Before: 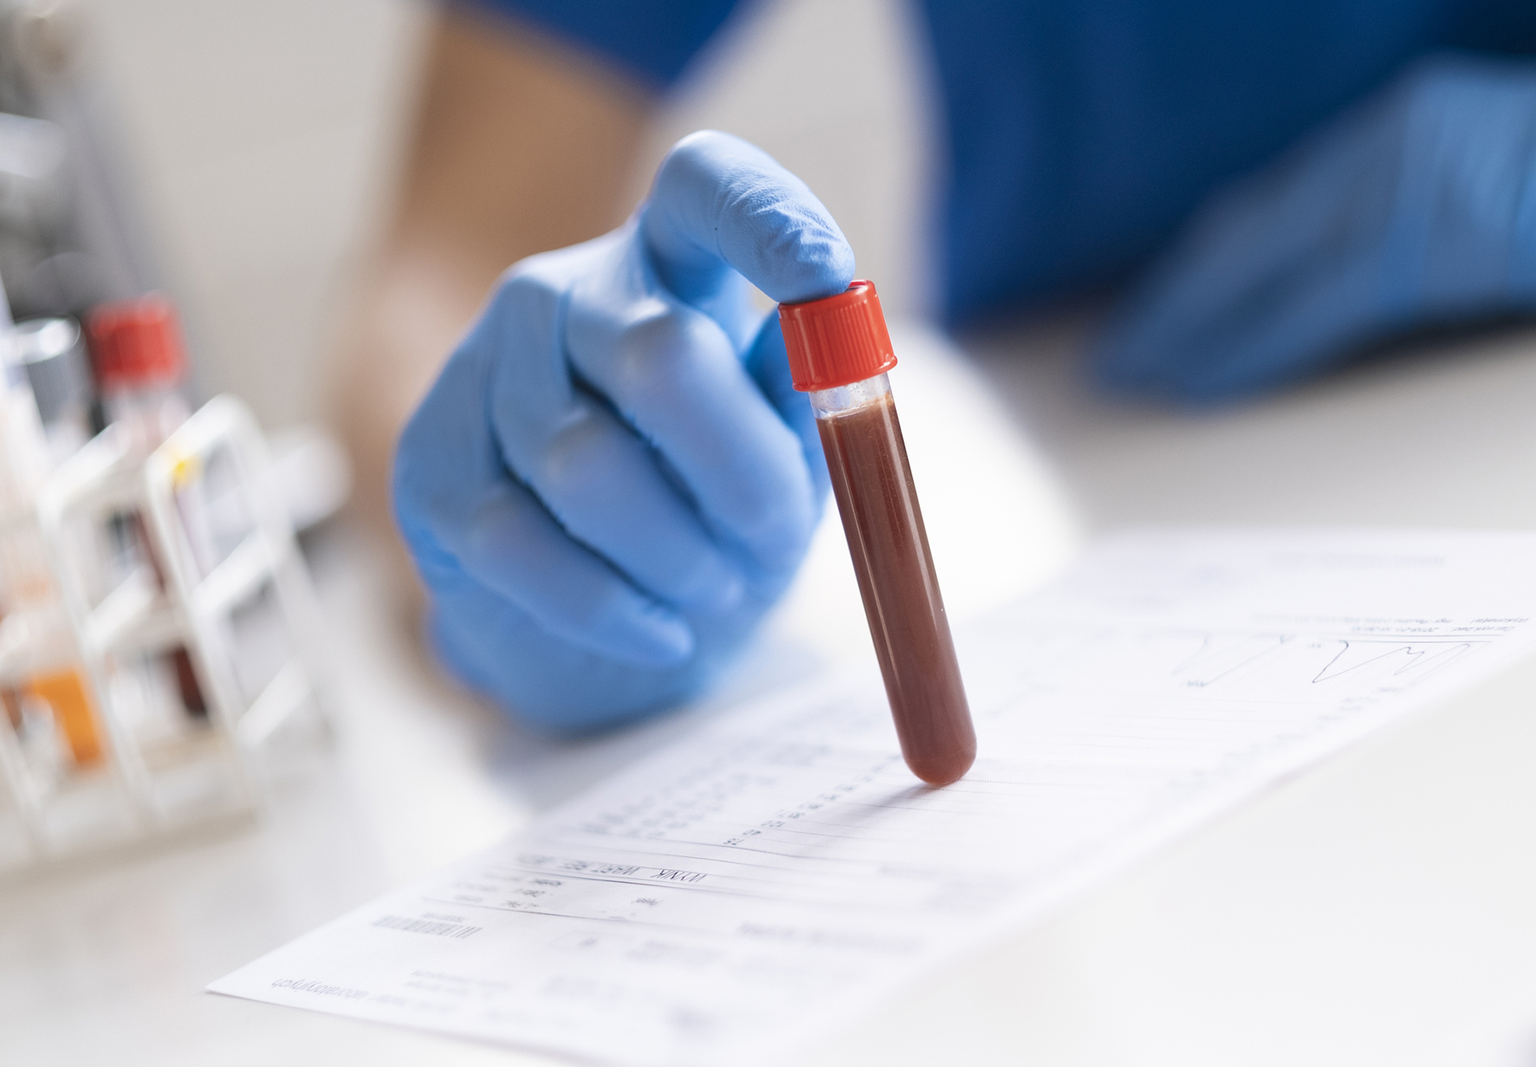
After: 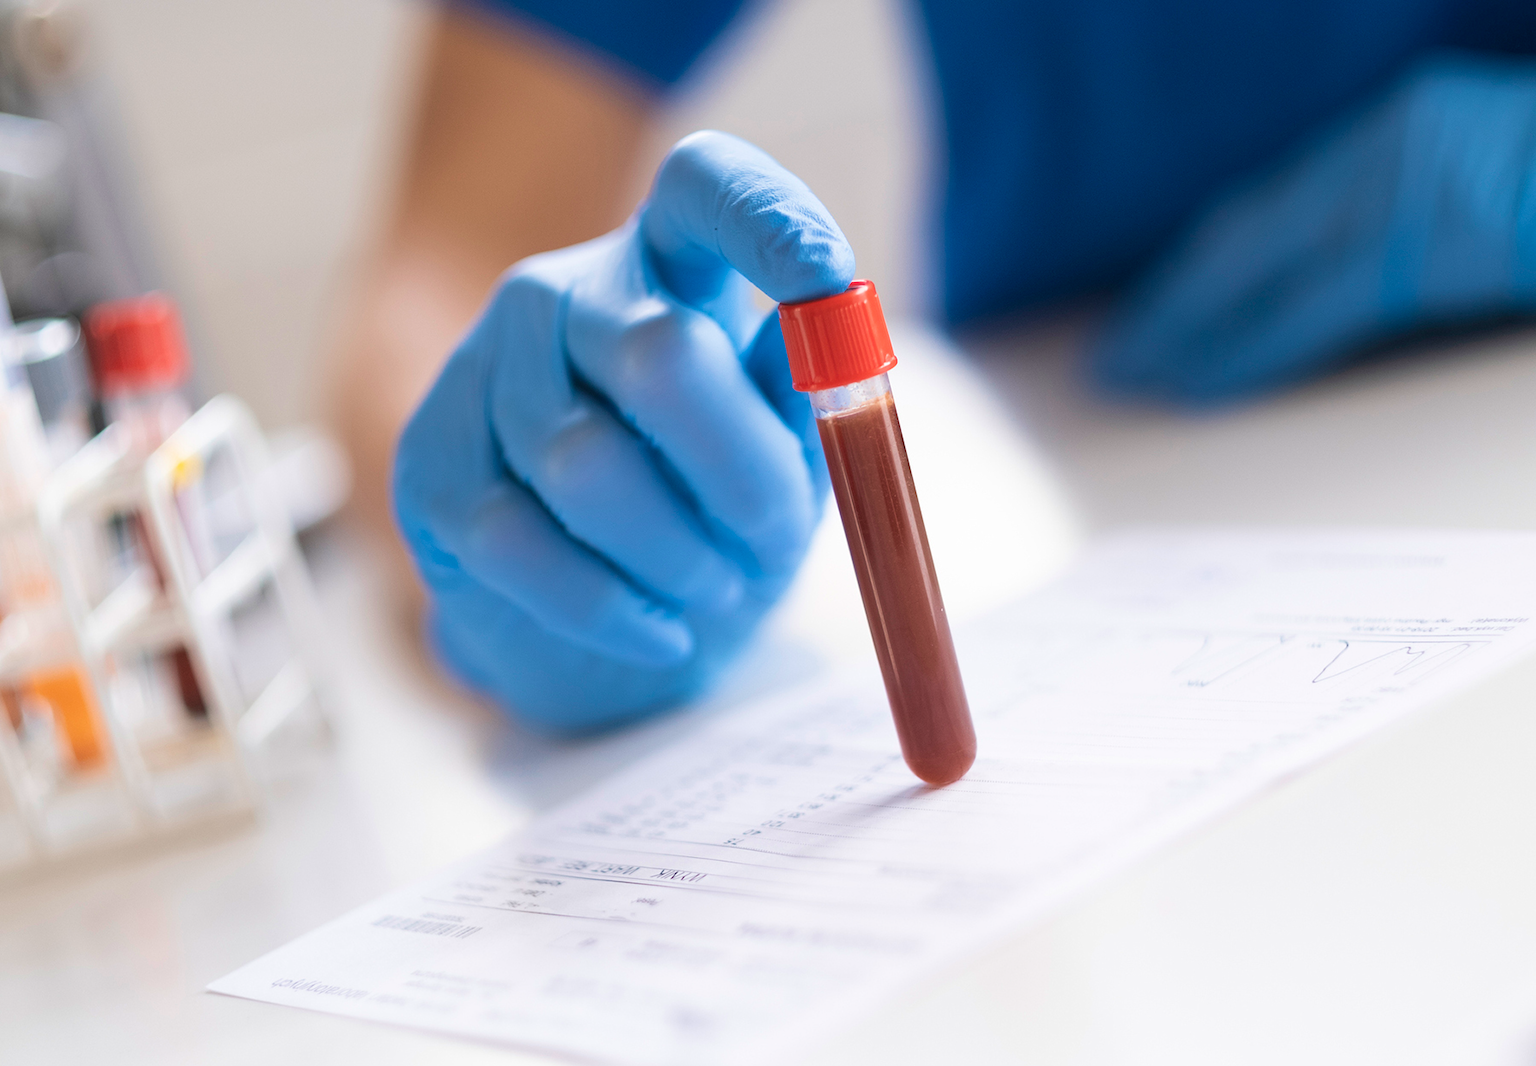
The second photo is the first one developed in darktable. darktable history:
velvia: strength 27.34%
